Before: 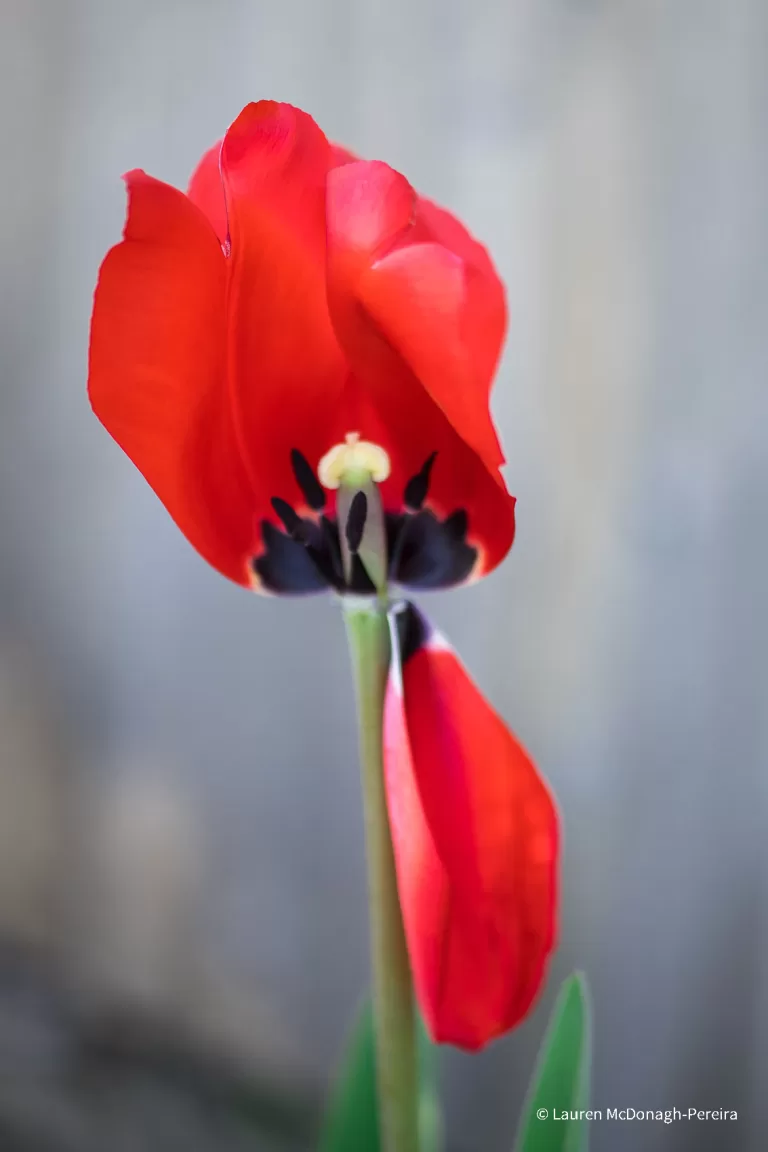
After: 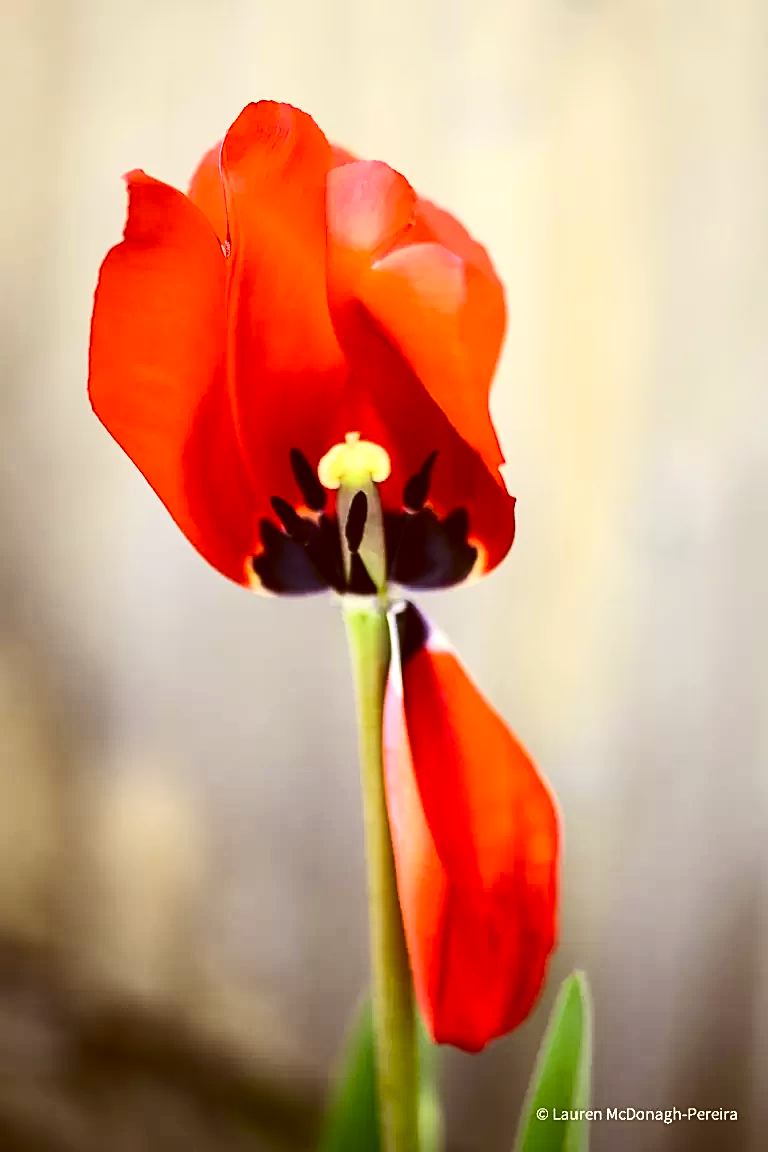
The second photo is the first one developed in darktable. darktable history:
color contrast: green-magenta contrast 0.8, blue-yellow contrast 1.1, unbound 0
sharpen: on, module defaults
white balance: red 0.983, blue 1.036
contrast brightness saturation: contrast 0.32, brightness -0.08, saturation 0.17
color correction: highlights a* 1.12, highlights b* 24.26, shadows a* 15.58, shadows b* 24.26
exposure: black level correction 0, exposure 0.6 EV, compensate highlight preservation false
